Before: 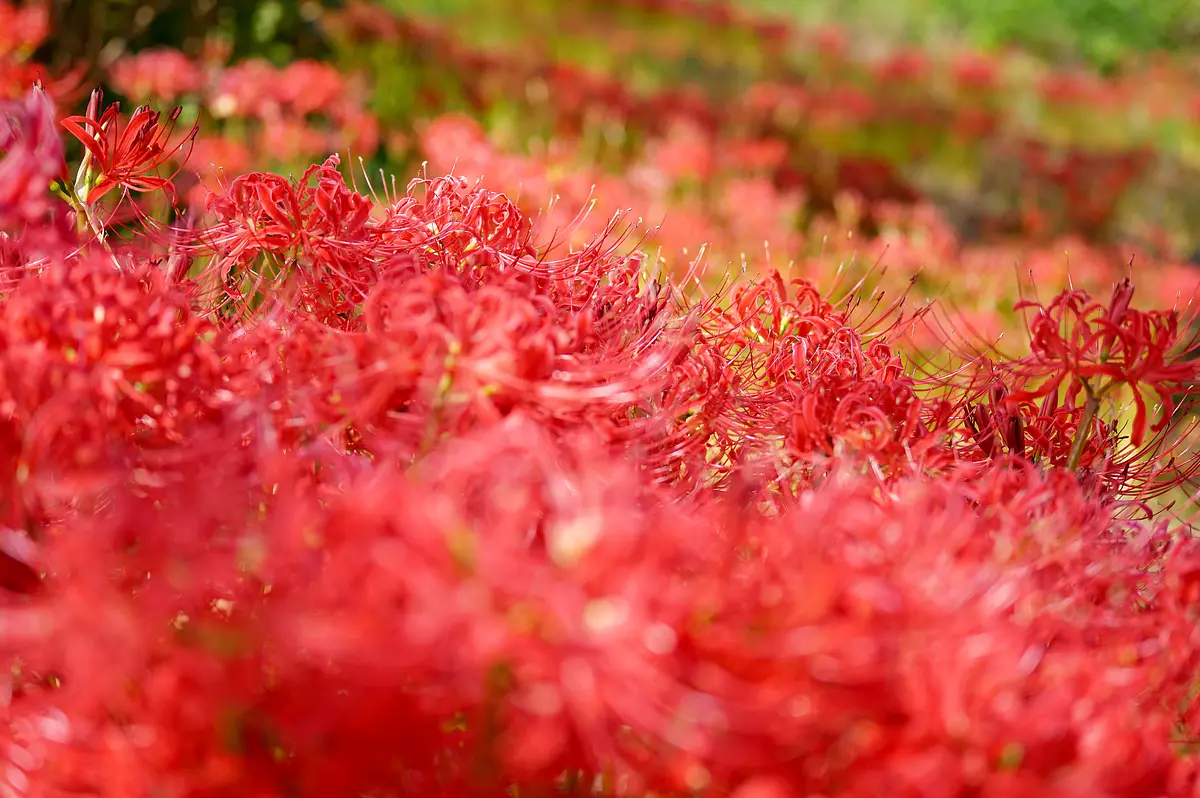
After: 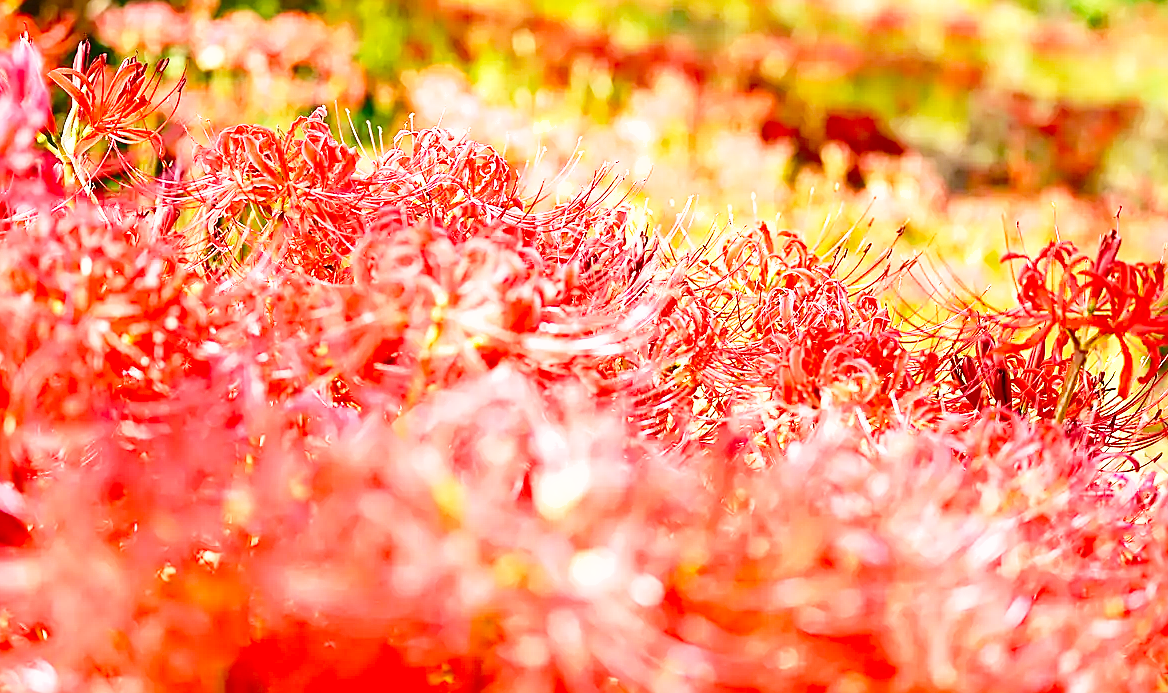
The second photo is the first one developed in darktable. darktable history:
base curve: curves: ch0 [(0, 0) (0.028, 0.03) (0.121, 0.232) (0.46, 0.748) (0.859, 0.968) (1, 1)], preserve colors none
exposure: black level correction 0, exposure 1.199 EV, compensate exposure bias true, compensate highlight preservation false
crop: left 1.102%, top 6.112%, right 1.481%, bottom 7.013%
sharpen: on, module defaults
shadows and highlights: shadows 33.83, highlights -47.38, compress 49.73%, soften with gaussian
